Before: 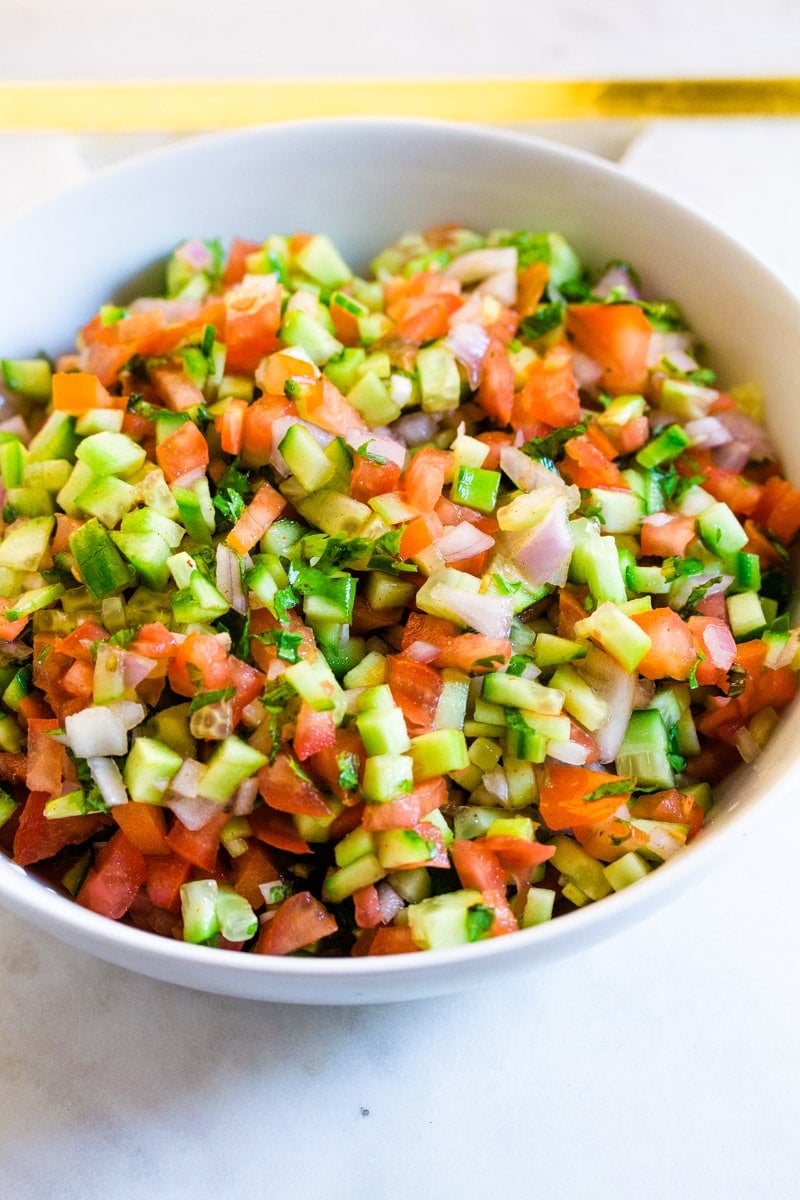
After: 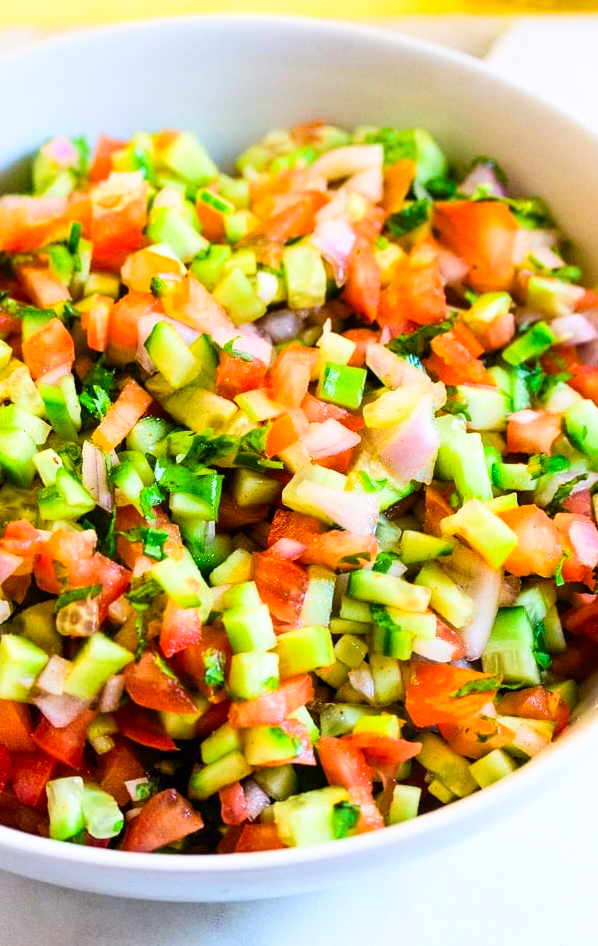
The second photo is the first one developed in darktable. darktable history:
contrast brightness saturation: contrast 0.23, brightness 0.1, saturation 0.29
crop: left 16.768%, top 8.653%, right 8.362%, bottom 12.485%
